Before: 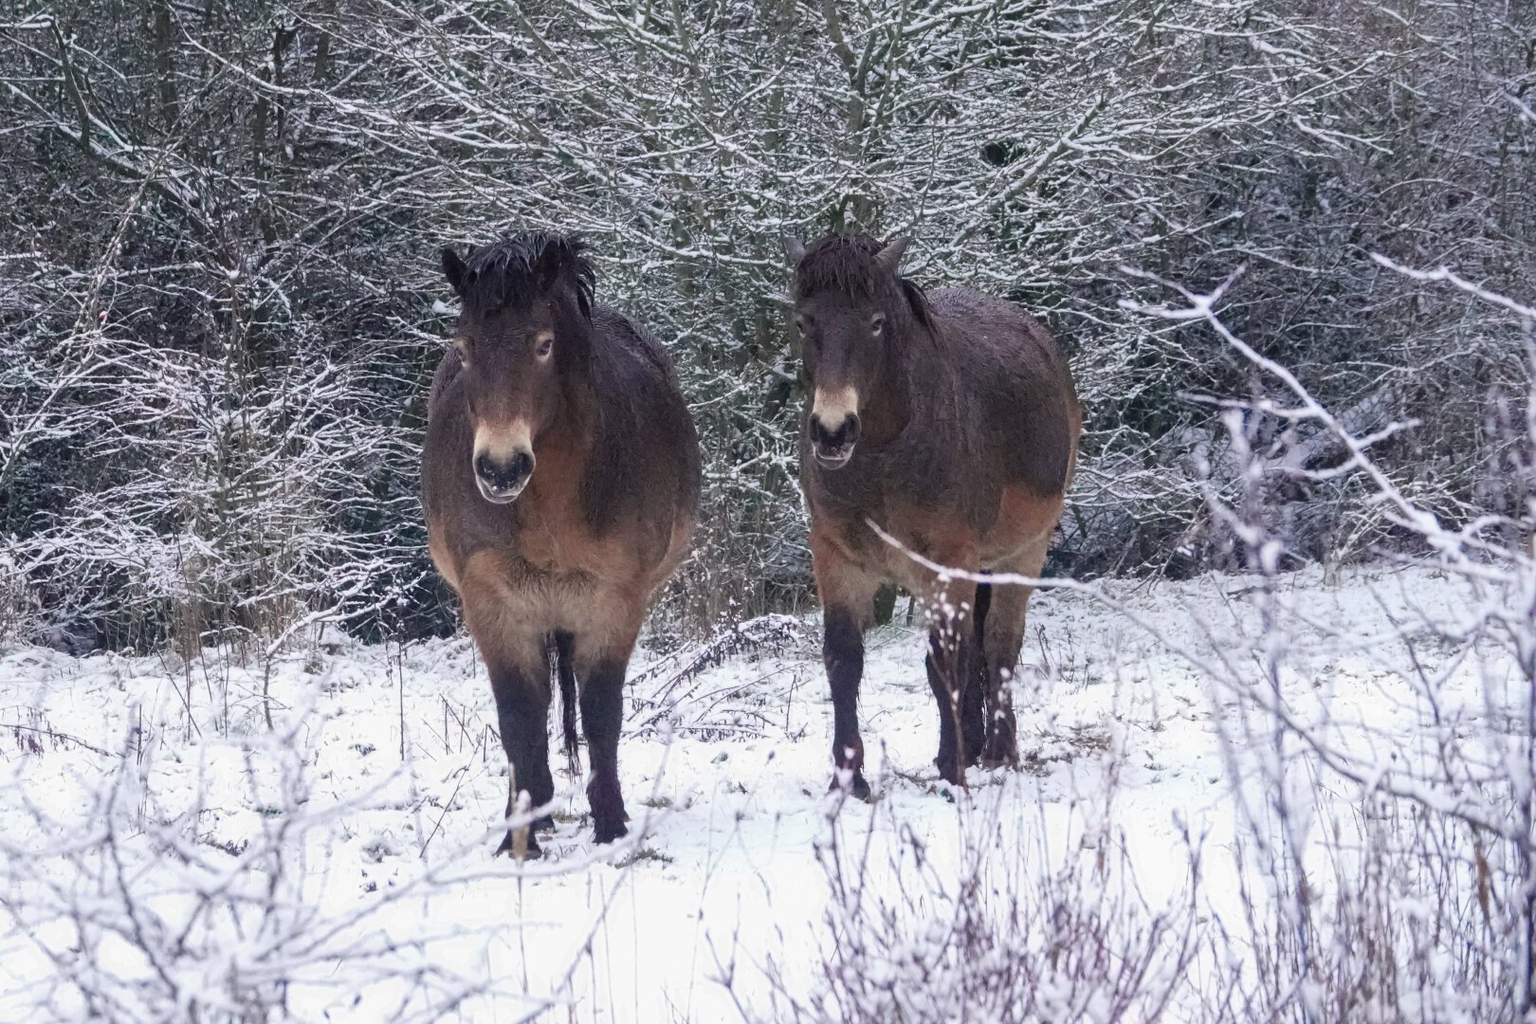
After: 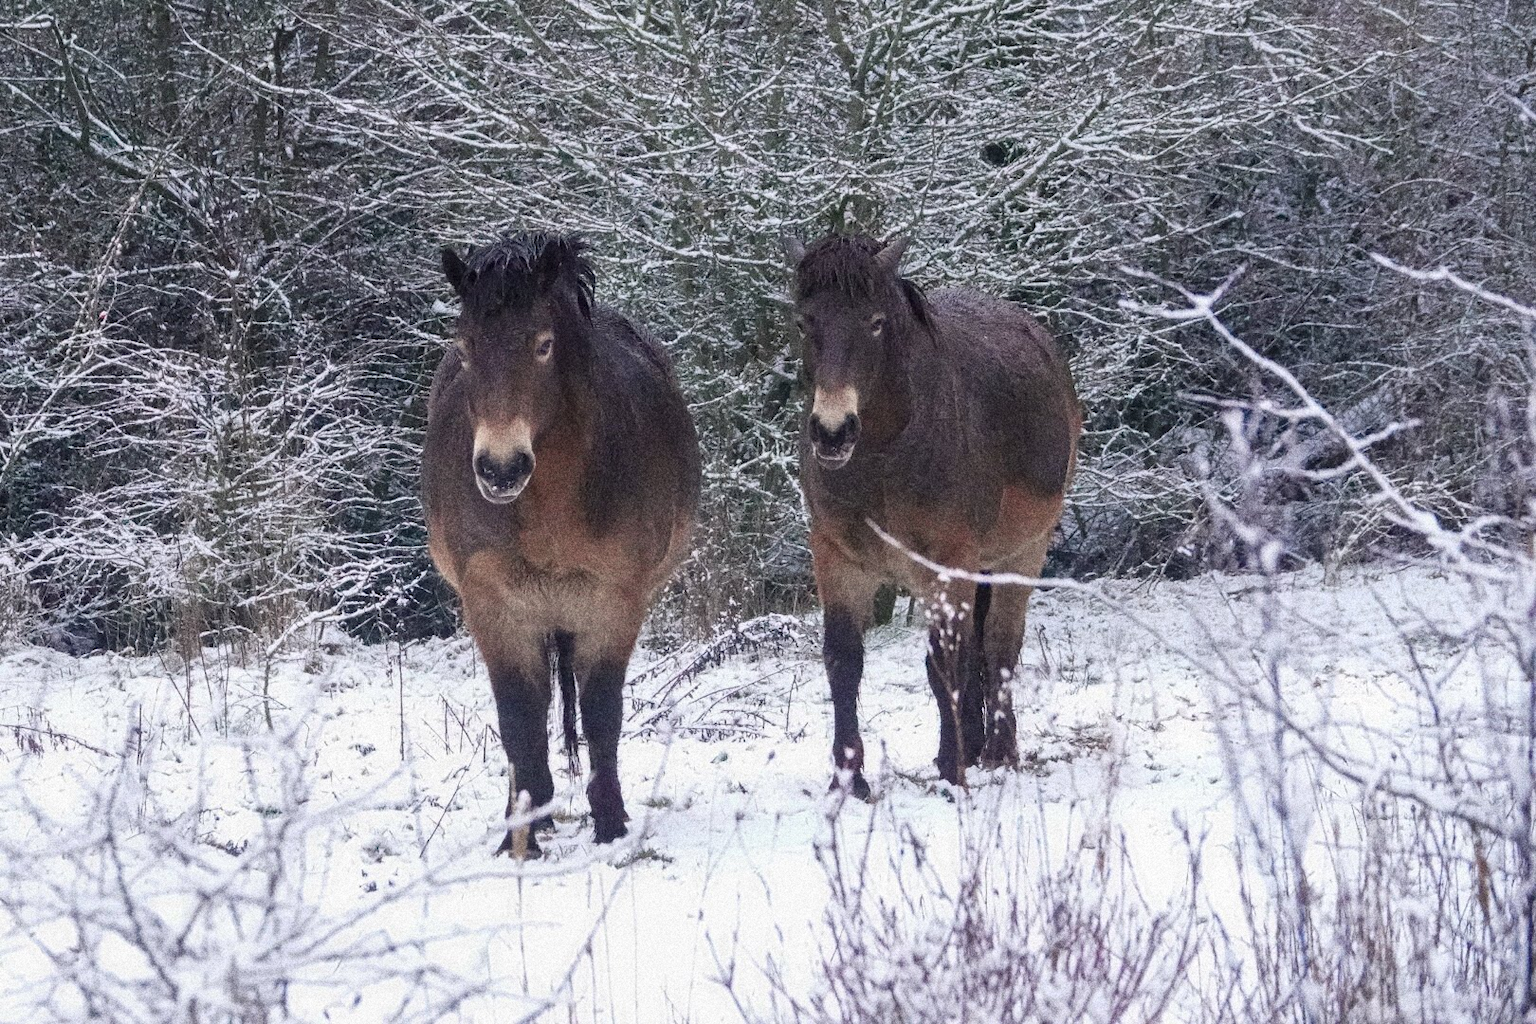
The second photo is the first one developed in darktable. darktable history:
grain: coarseness 14.49 ISO, strength 48.04%, mid-tones bias 35%
shadows and highlights: radius 334.93, shadows 63.48, highlights 6.06, compress 87.7%, highlights color adjustment 39.73%, soften with gaussian
